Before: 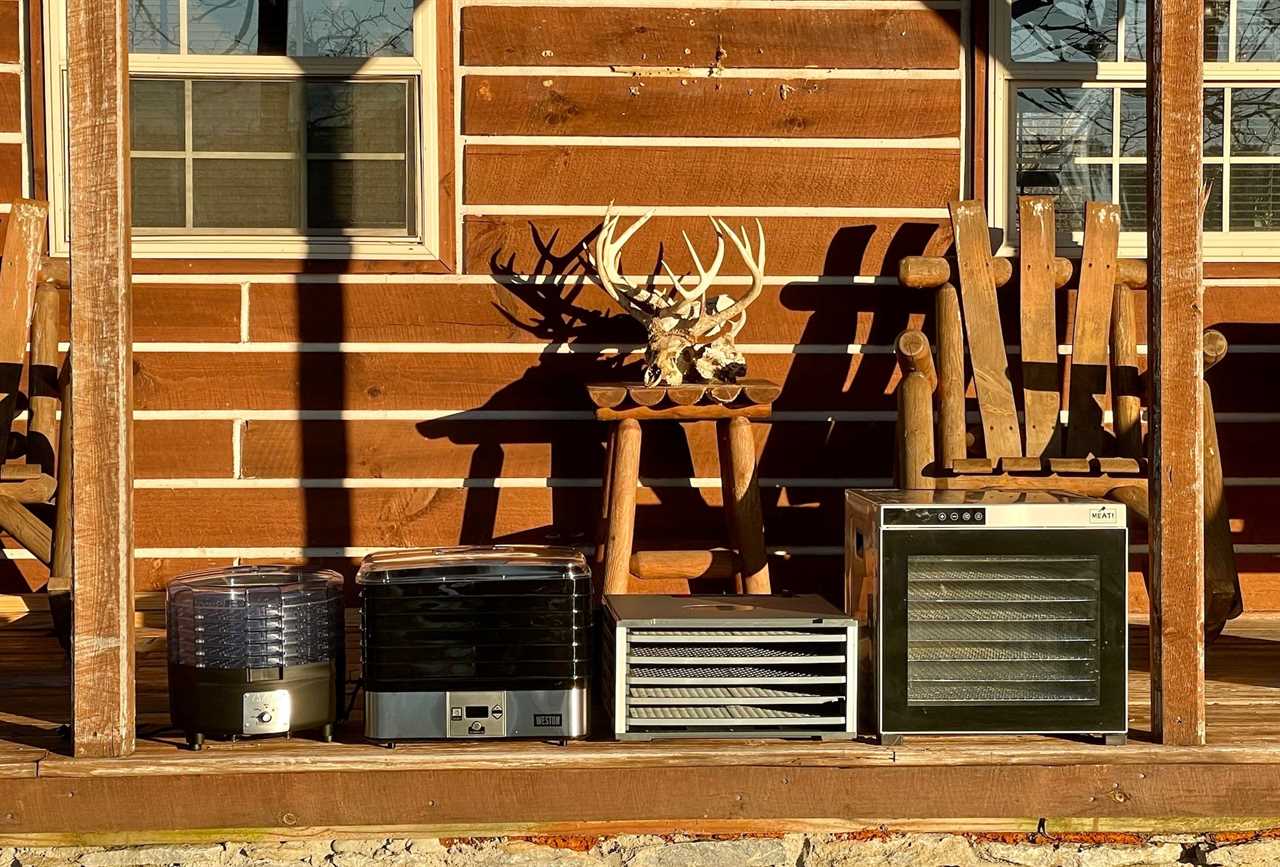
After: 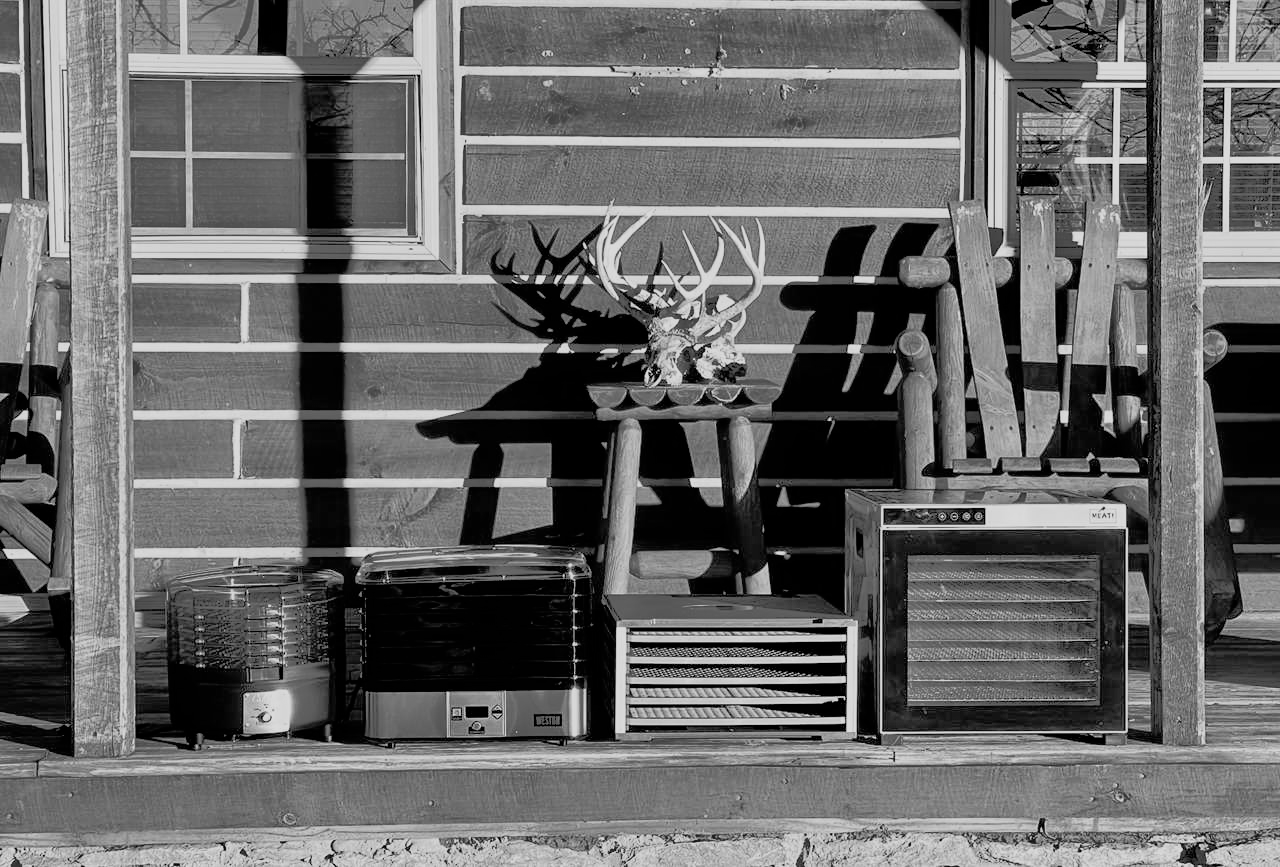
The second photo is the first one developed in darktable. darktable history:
color calibration: illuminant custom, x 0.368, y 0.373, temperature 4330.32 K
monochrome: a 2.21, b -1.33, size 2.2
tone equalizer: -8 EV -0.528 EV, -7 EV -0.319 EV, -6 EV -0.083 EV, -5 EV 0.413 EV, -4 EV 0.985 EV, -3 EV 0.791 EV, -2 EV -0.01 EV, -1 EV 0.14 EV, +0 EV -0.012 EV, smoothing 1
filmic rgb: black relative exposure -7.65 EV, white relative exposure 4.56 EV, hardness 3.61, color science v6 (2022)
